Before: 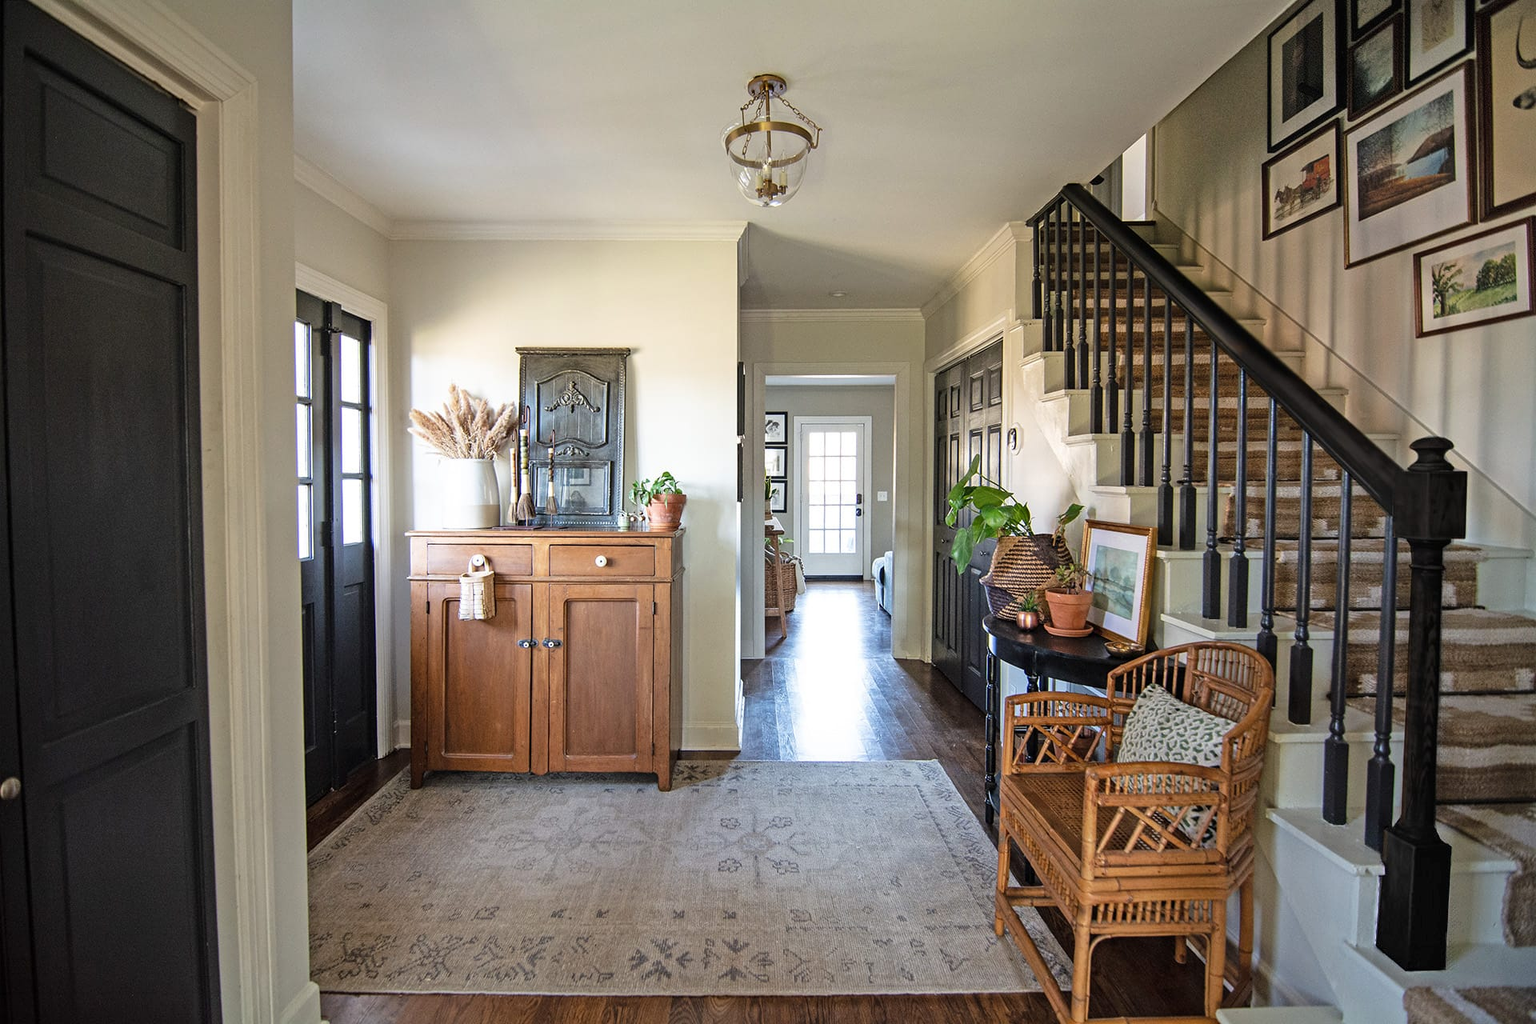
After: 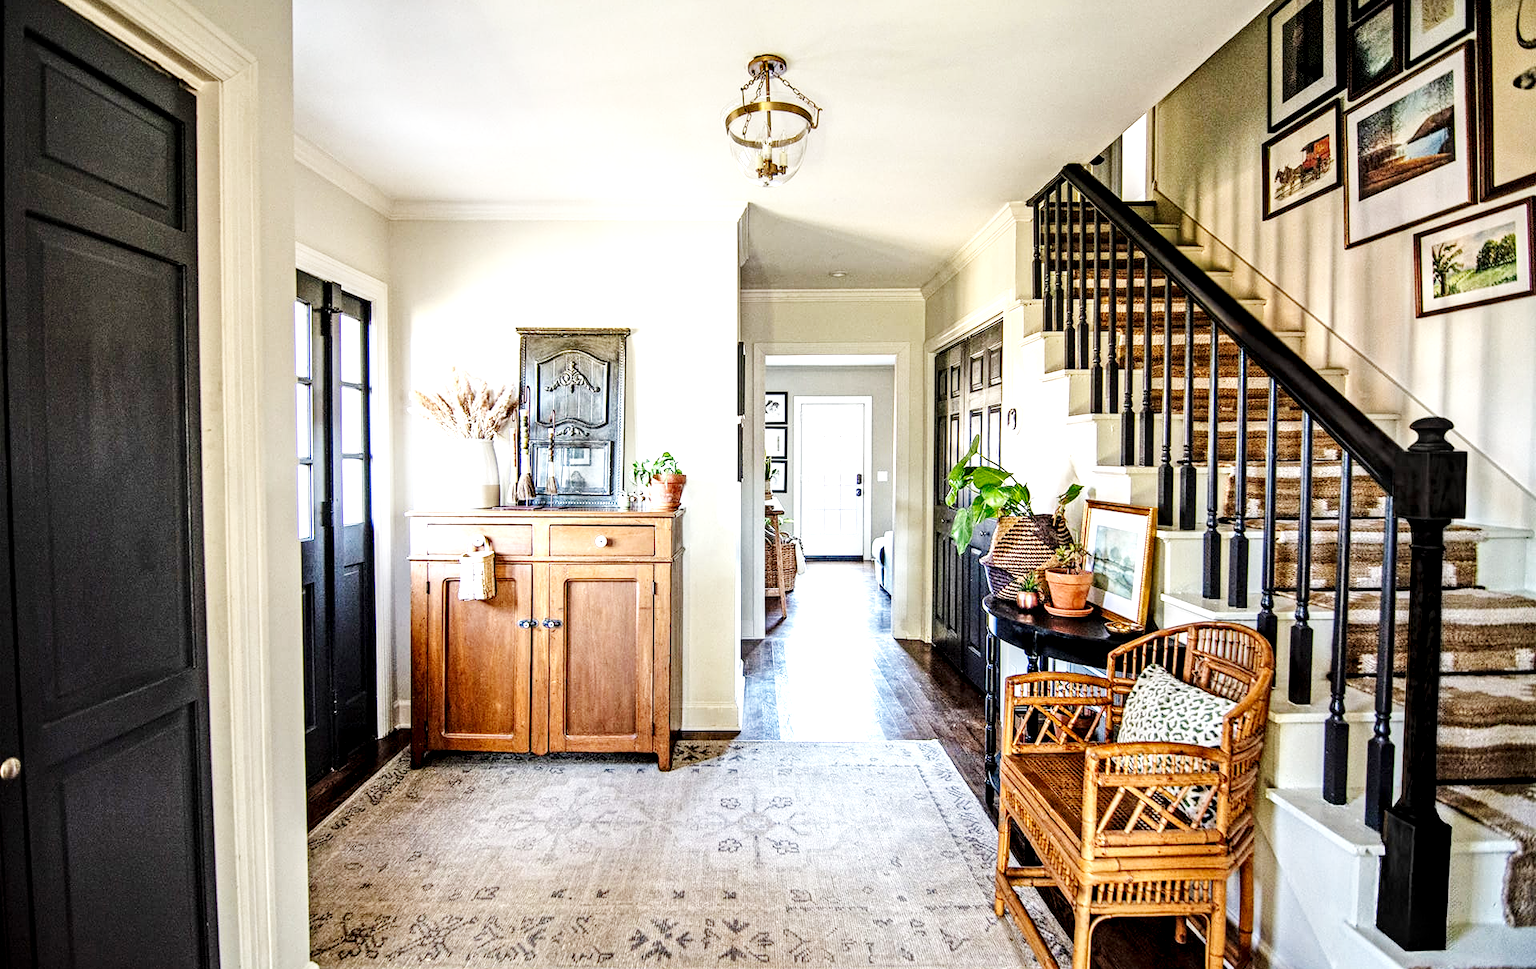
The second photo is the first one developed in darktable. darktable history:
crop and rotate: top 1.98%, bottom 3.263%
levels: levels [0, 0.492, 0.984]
local contrast: highlights 60%, shadows 60%, detail 160%
base curve: curves: ch0 [(0, 0.003) (0.001, 0.002) (0.006, 0.004) (0.02, 0.022) (0.048, 0.086) (0.094, 0.234) (0.162, 0.431) (0.258, 0.629) (0.385, 0.8) (0.548, 0.918) (0.751, 0.988) (1, 1)], preserve colors none
